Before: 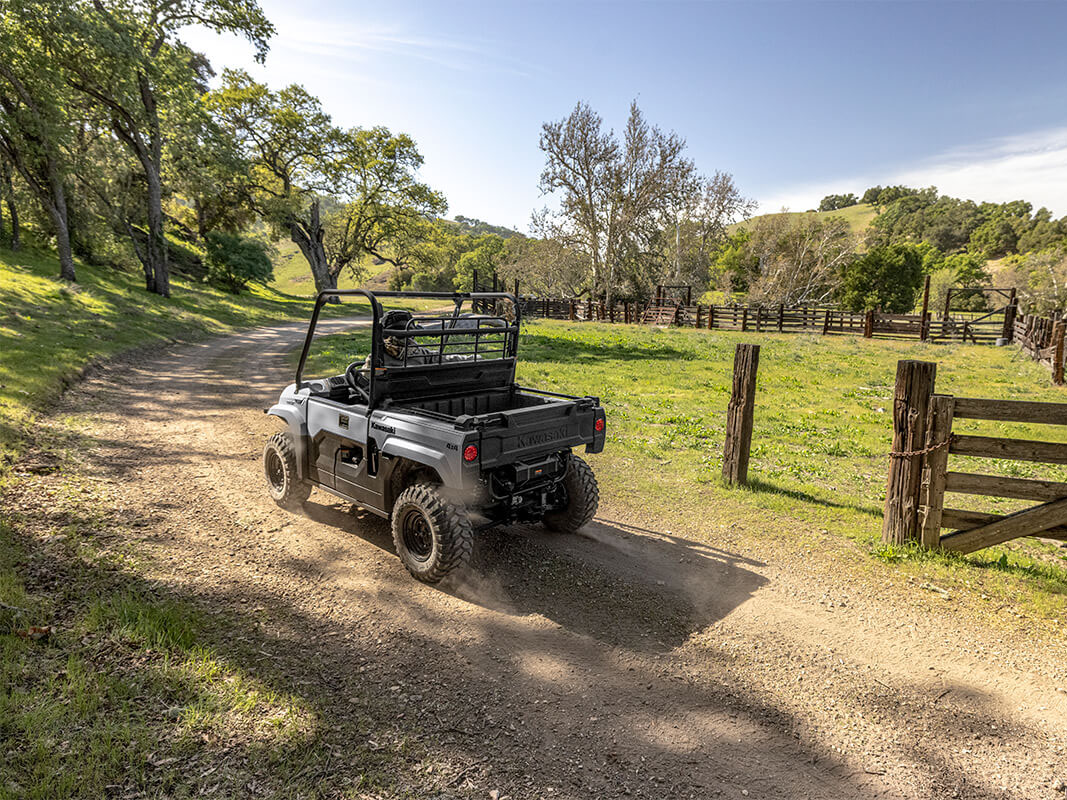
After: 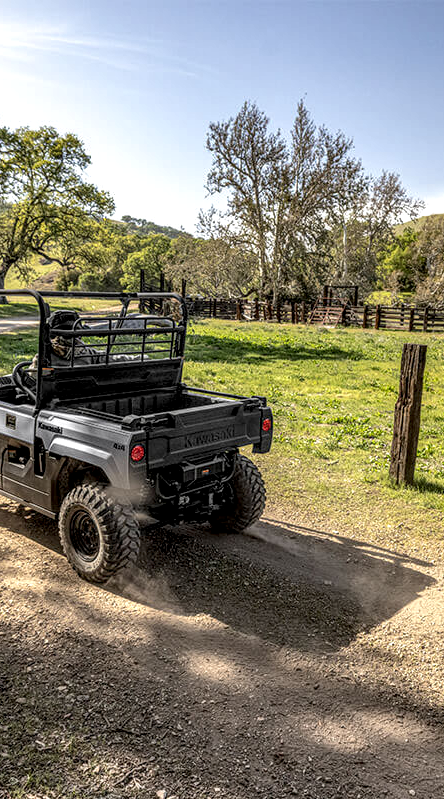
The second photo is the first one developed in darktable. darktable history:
crop: left 31.229%, right 27.105%
local contrast: detail 150%
